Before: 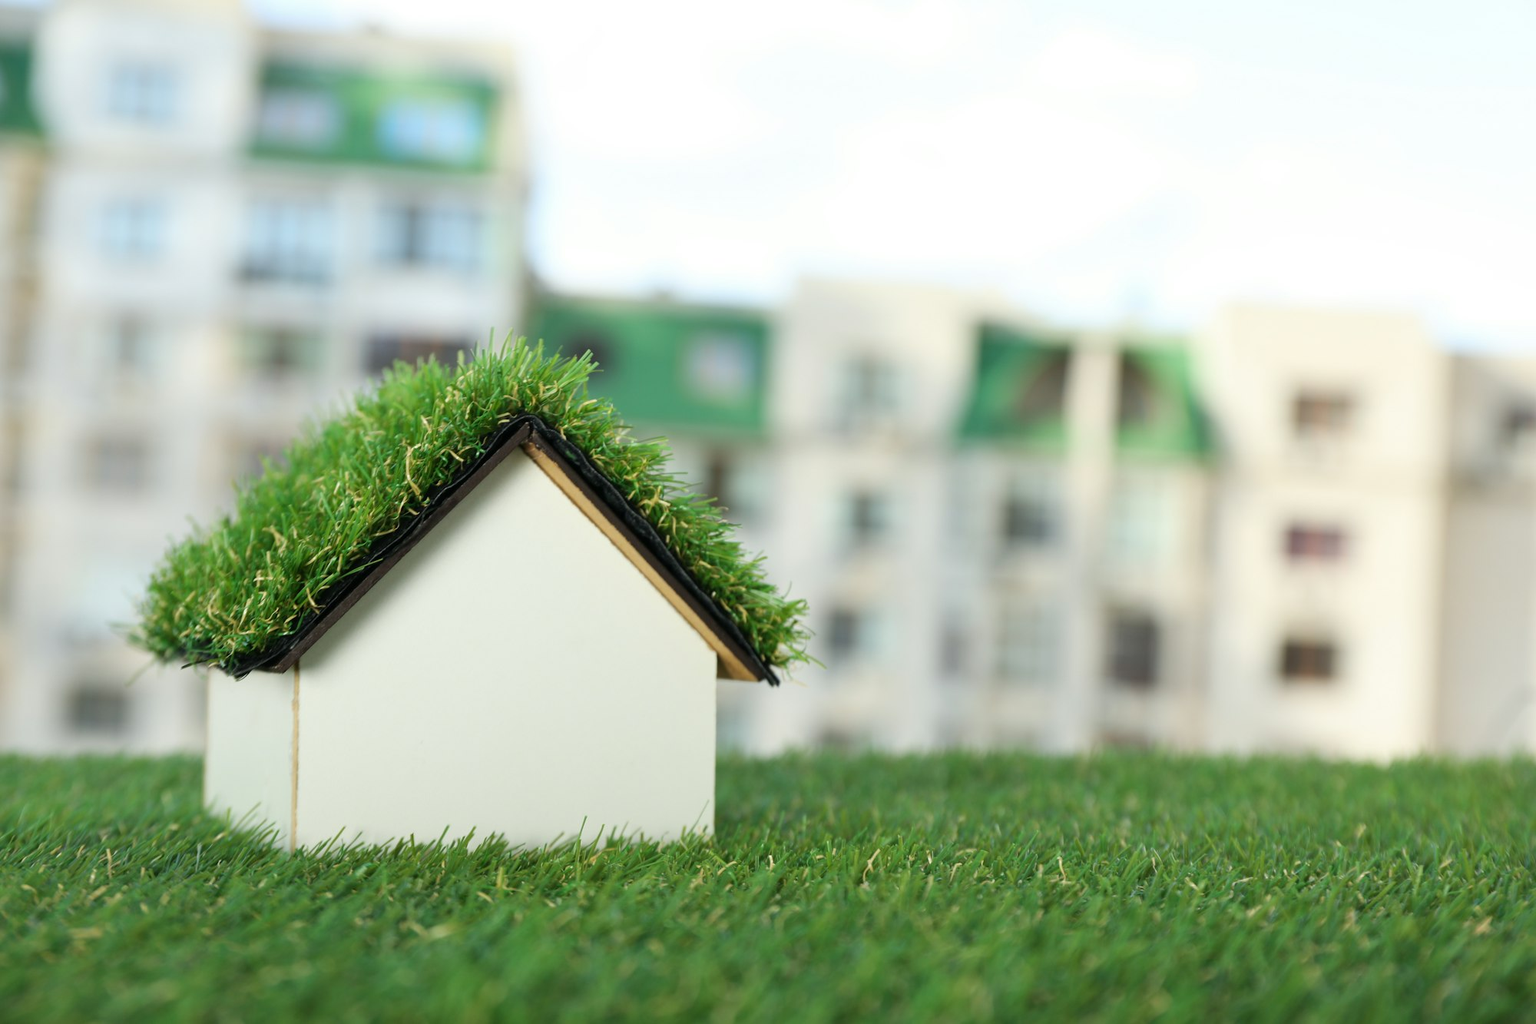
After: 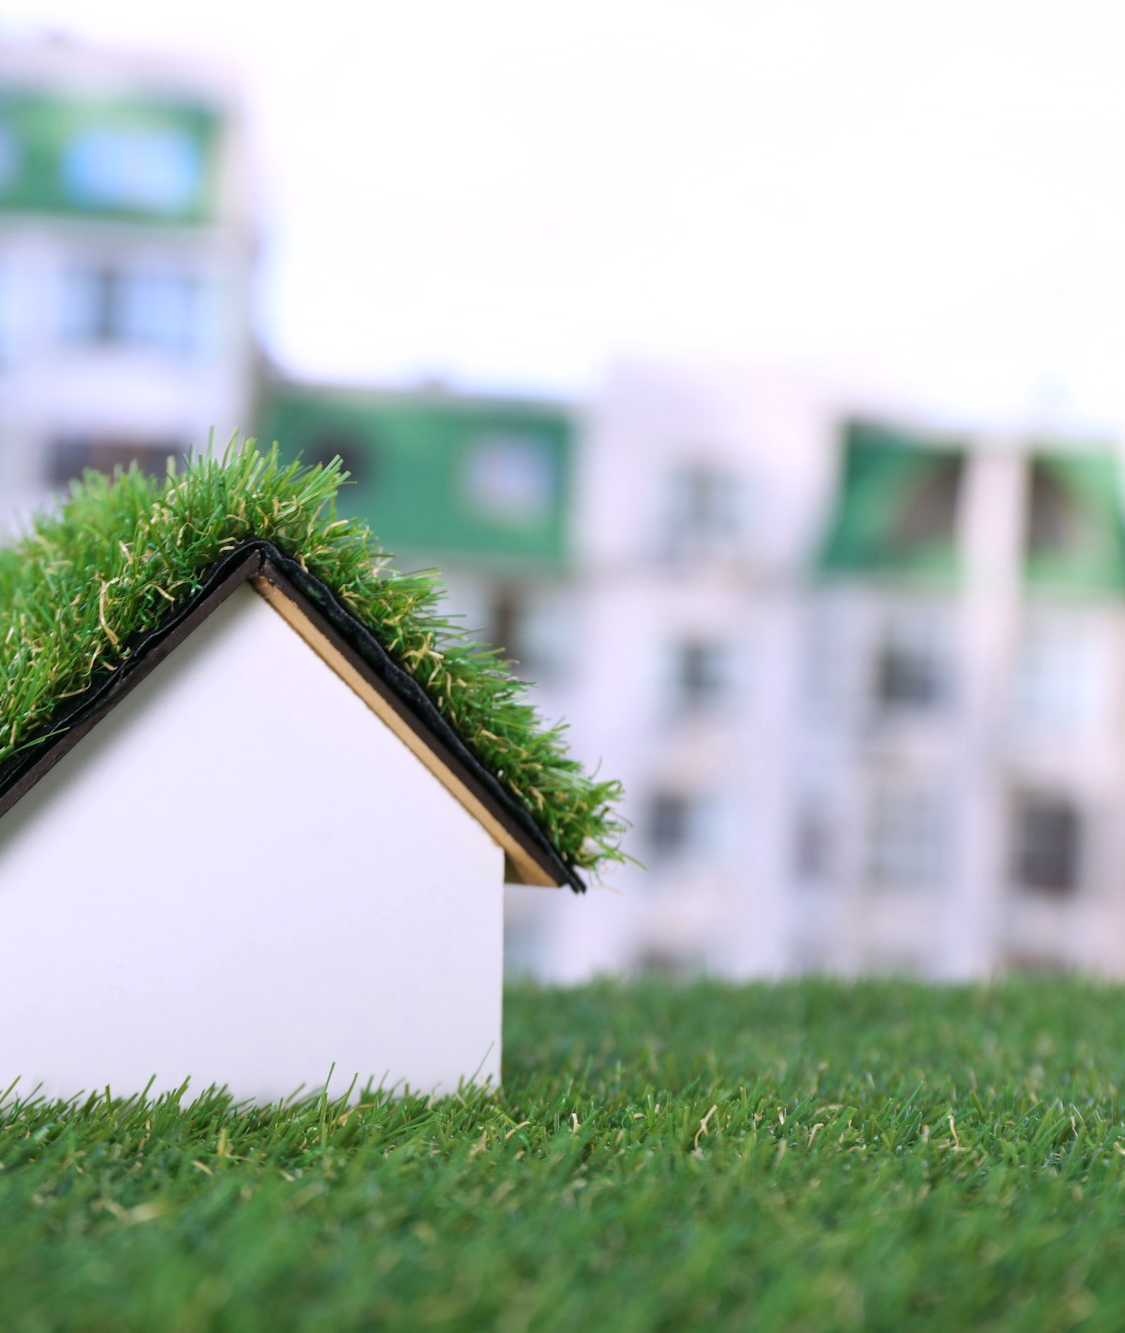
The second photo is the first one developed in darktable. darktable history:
white balance: red 1.042, blue 1.17
haze removal: strength 0.29, distance 0.25, compatibility mode true, adaptive false
crop: left 21.496%, right 22.254%
